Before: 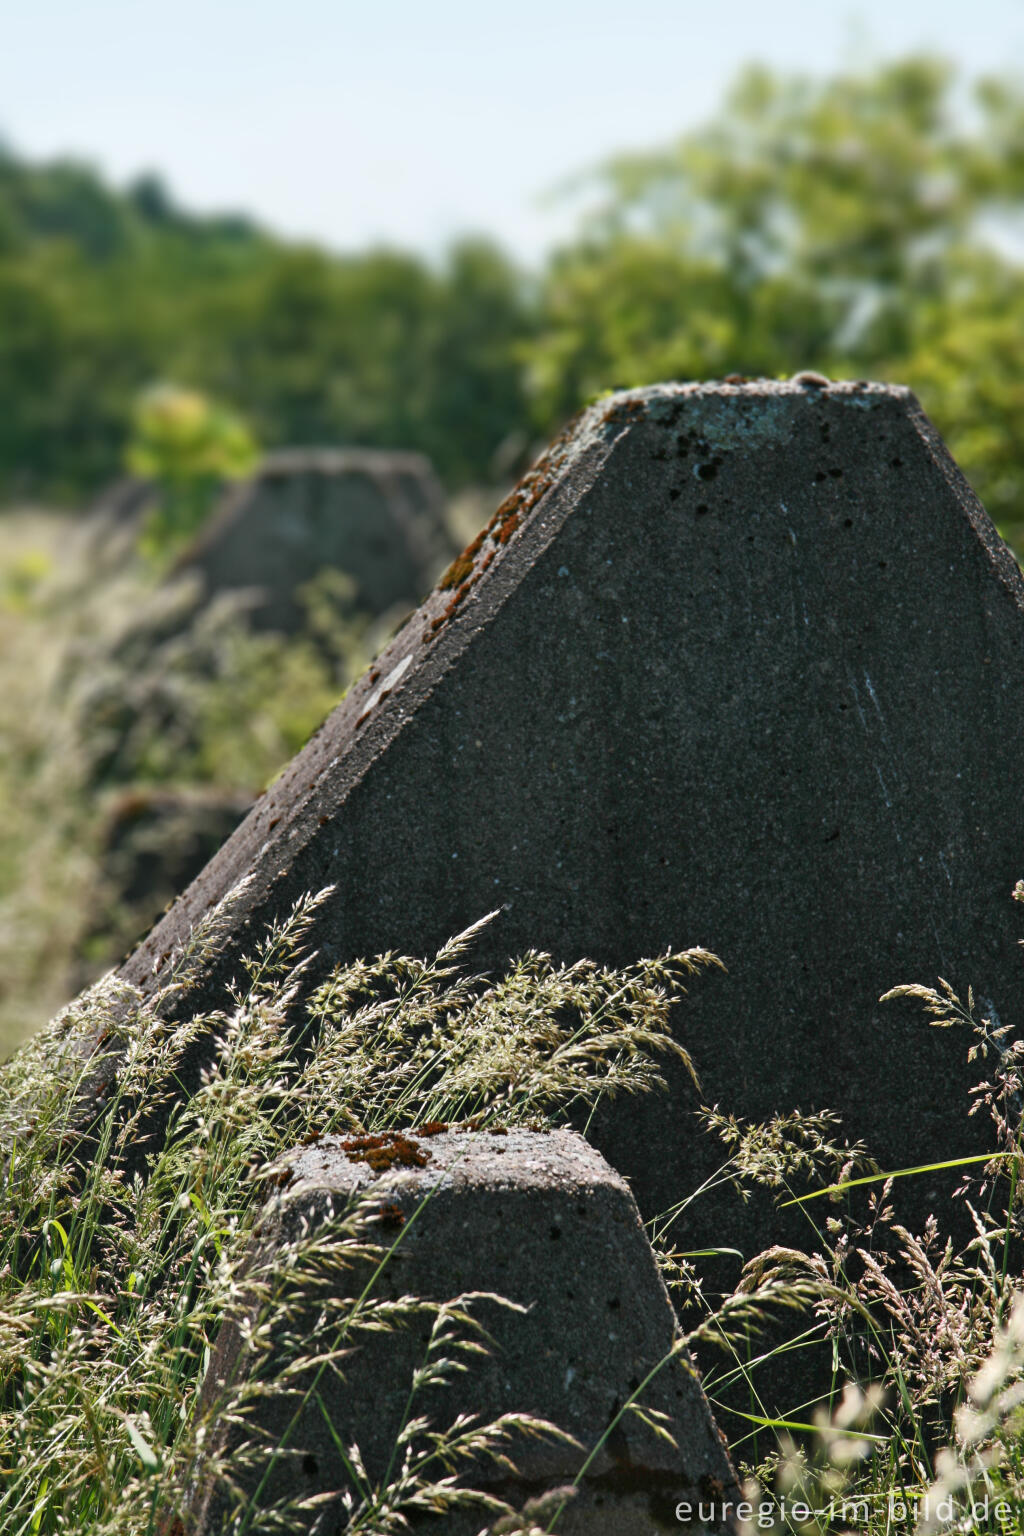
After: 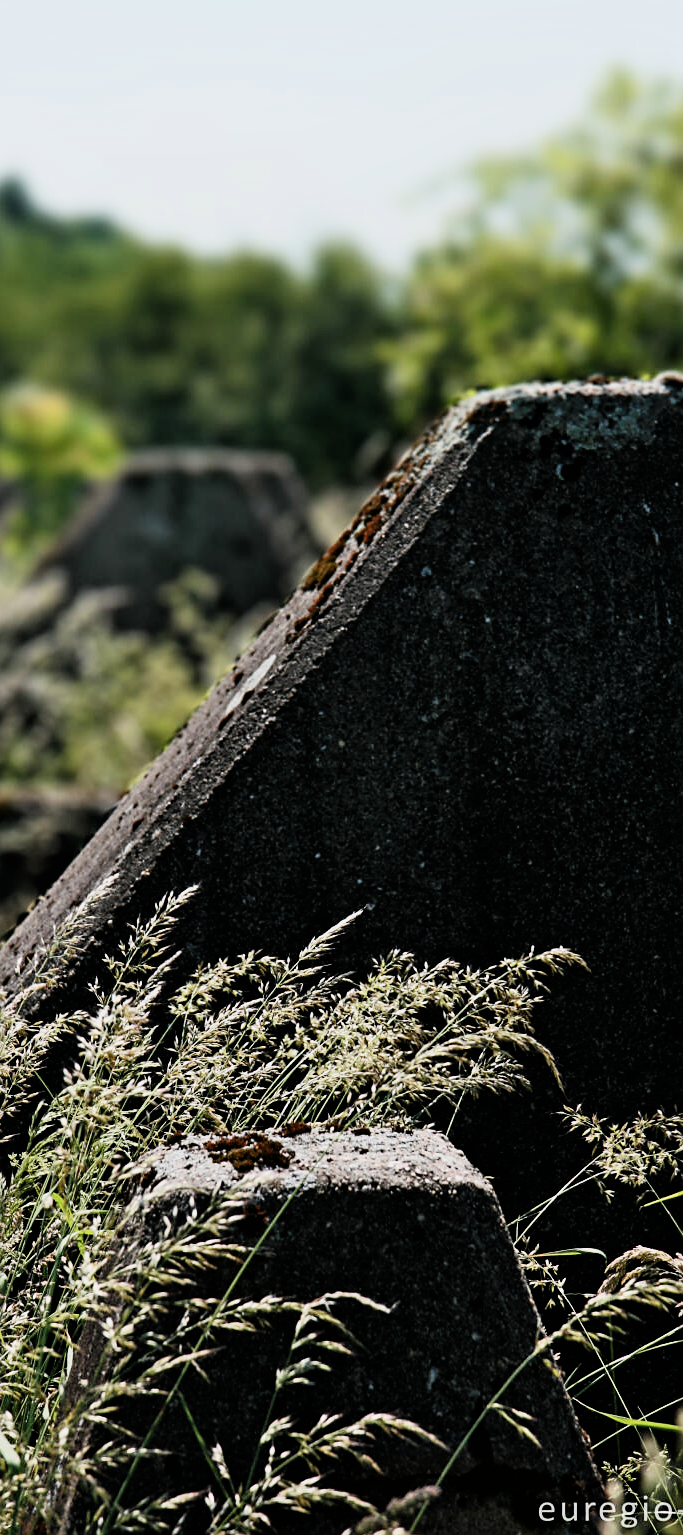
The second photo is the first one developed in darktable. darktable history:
crop and rotate: left 13.38%, right 19.902%
filmic rgb: black relative exposure -5.15 EV, white relative exposure 3.95 EV, hardness 2.89, contrast 1.389, highlights saturation mix -19.68%
sharpen: radius 1.864, amount 0.408, threshold 1.662
shadows and highlights: shadows -0.135, highlights 39.03
